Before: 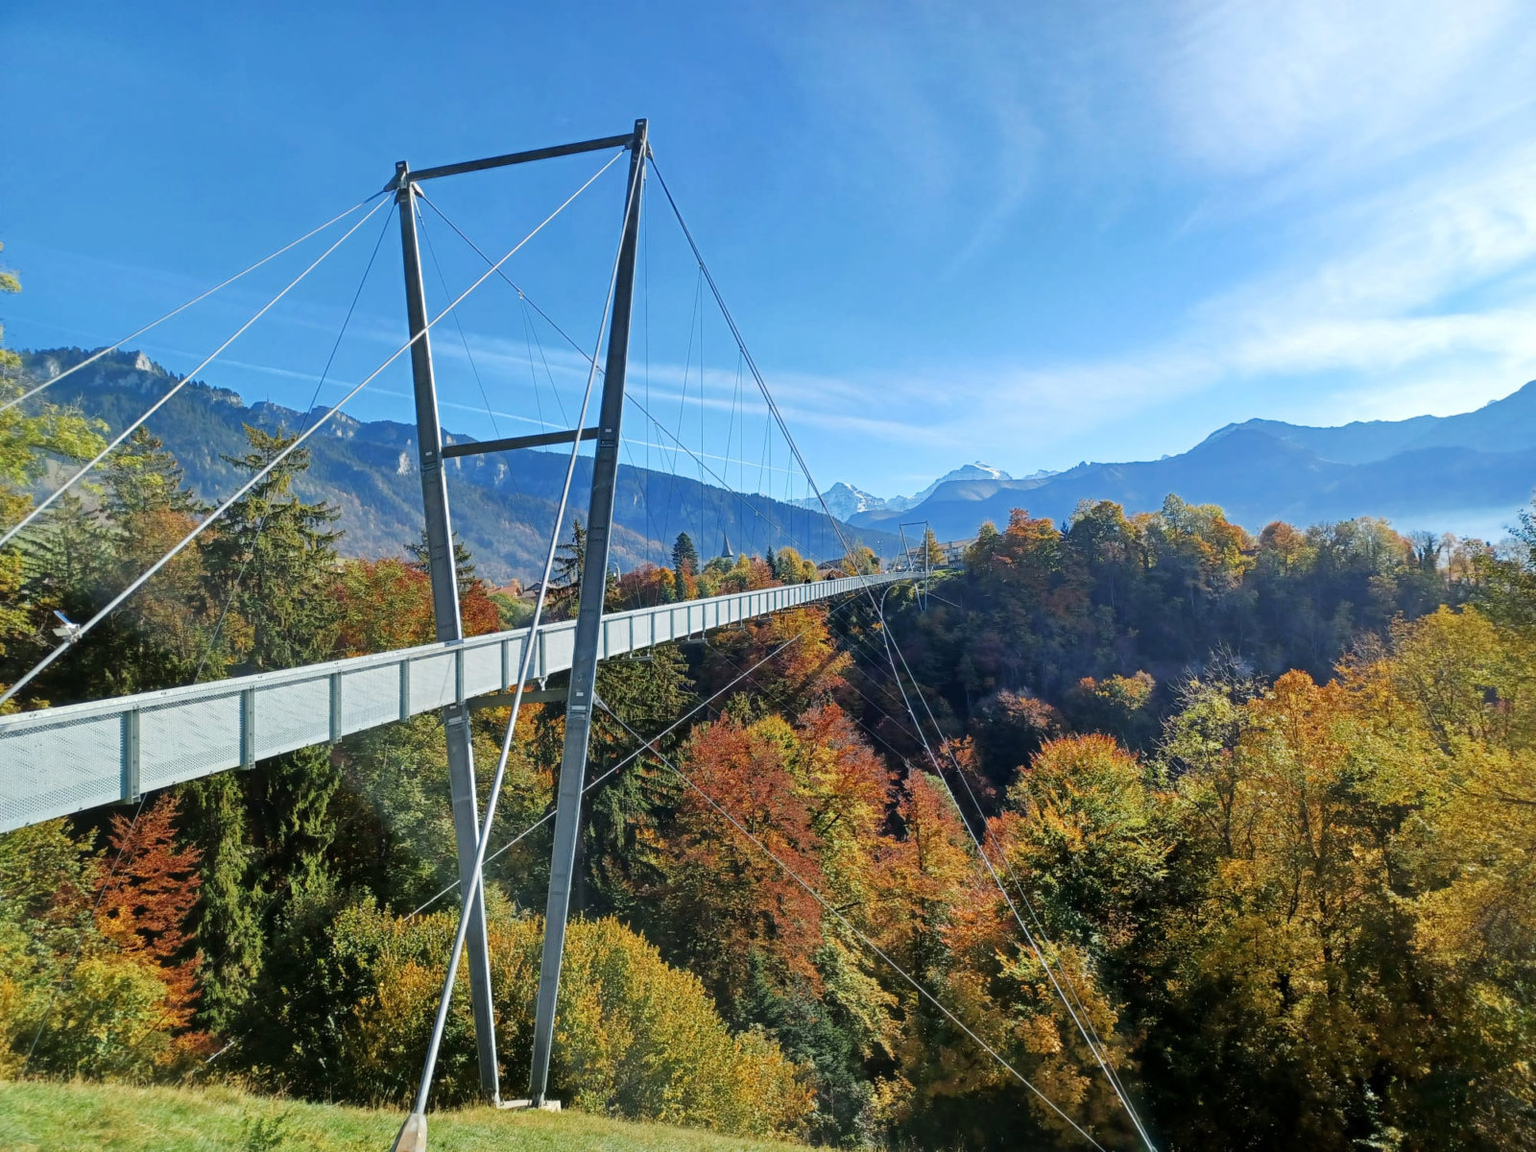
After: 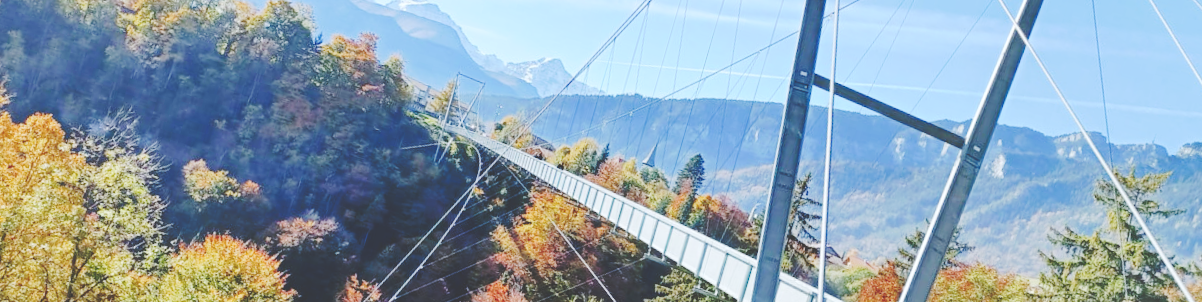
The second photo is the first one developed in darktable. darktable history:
crop and rotate: angle 16.12°, top 30.835%, bottom 35.653%
white balance: red 0.967, blue 1.049
base curve: curves: ch0 [(0, 0.007) (0.028, 0.063) (0.121, 0.311) (0.46, 0.743) (0.859, 0.957) (1, 1)], preserve colors none
tone curve: curves: ch0 [(0, 0) (0.003, 0.211) (0.011, 0.211) (0.025, 0.215) (0.044, 0.218) (0.069, 0.224) (0.1, 0.227) (0.136, 0.233) (0.177, 0.247) (0.224, 0.275) (0.277, 0.309) (0.335, 0.366) (0.399, 0.438) (0.468, 0.515) (0.543, 0.586) (0.623, 0.658) (0.709, 0.735) (0.801, 0.821) (0.898, 0.889) (1, 1)], preserve colors none
